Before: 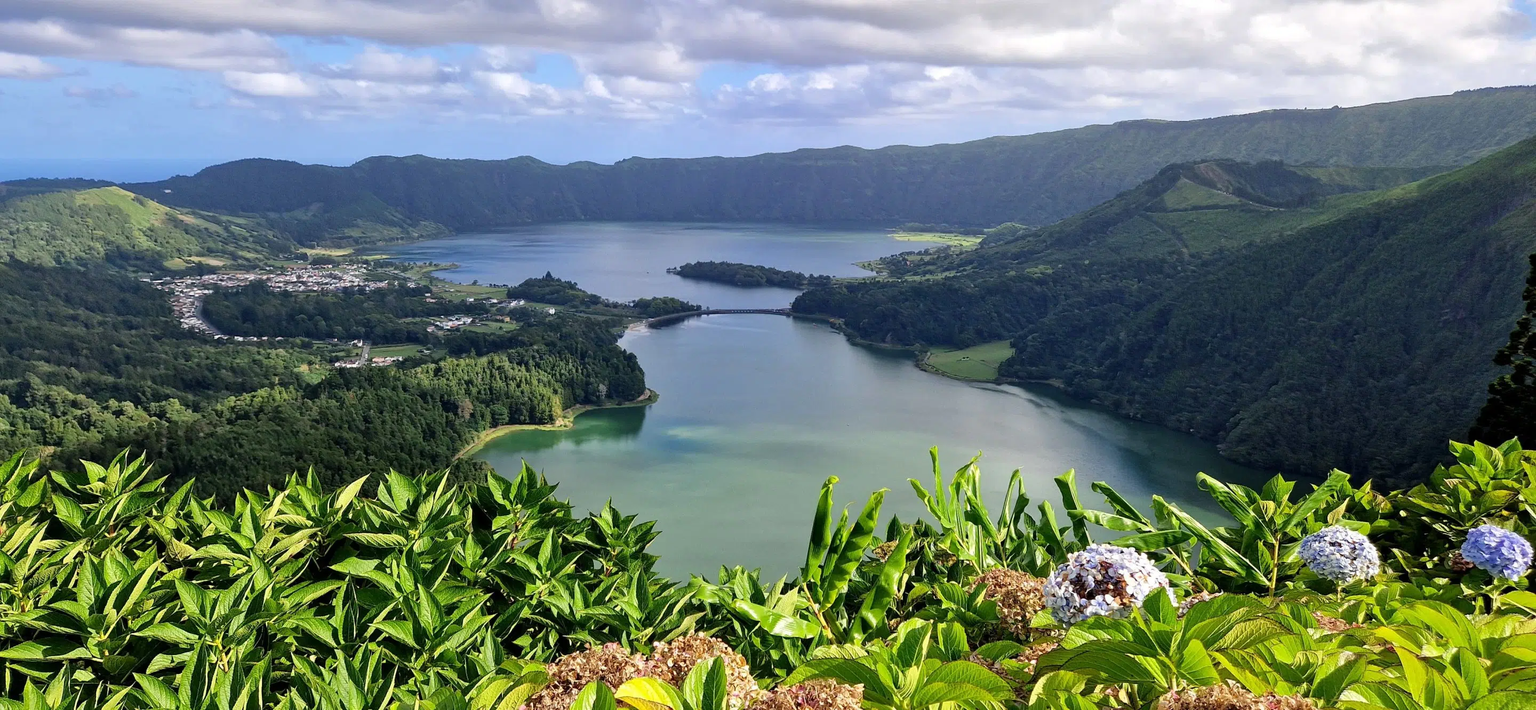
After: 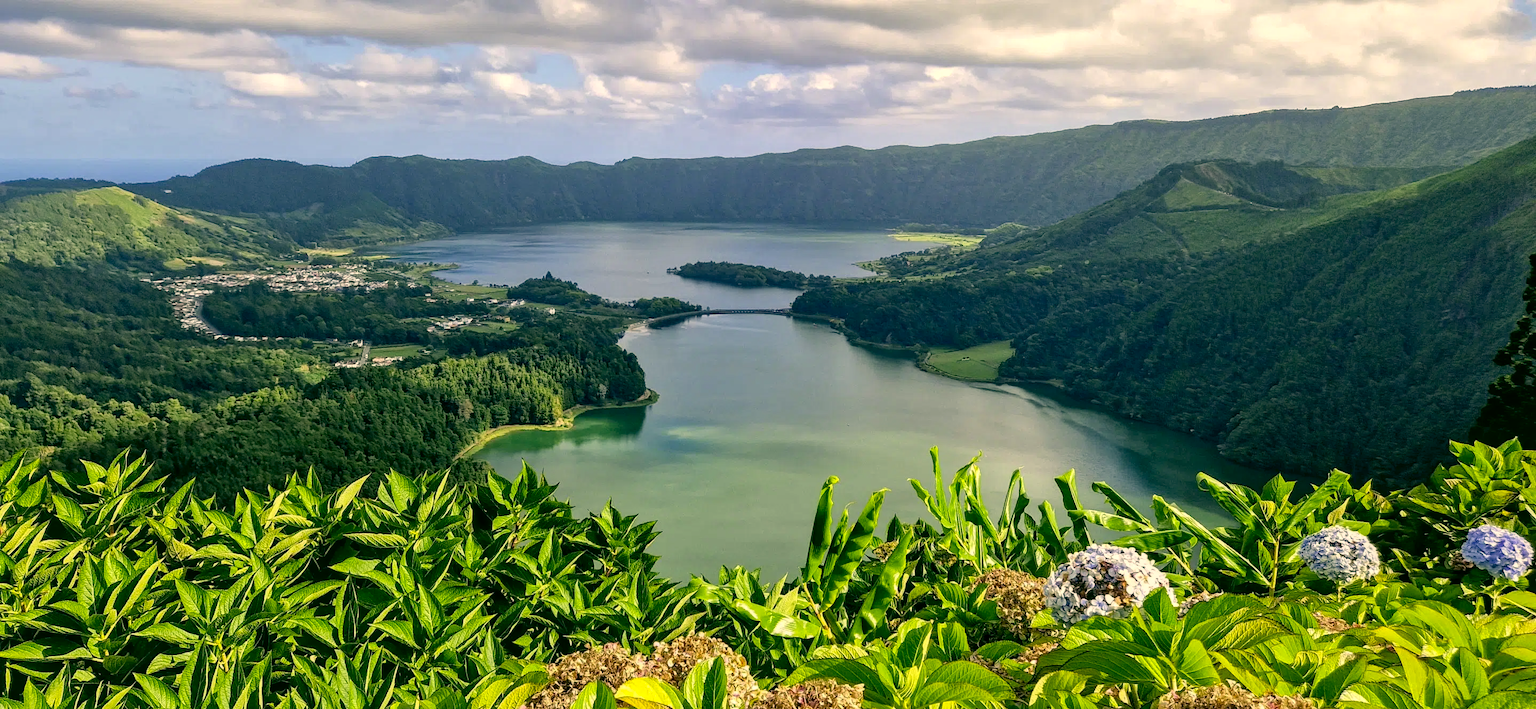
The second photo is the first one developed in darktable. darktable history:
color correction: highlights a* 5.3, highlights b* 24.26, shadows a* -15.58, shadows b* 4.02
white balance: red 0.983, blue 1.036
local contrast: on, module defaults
